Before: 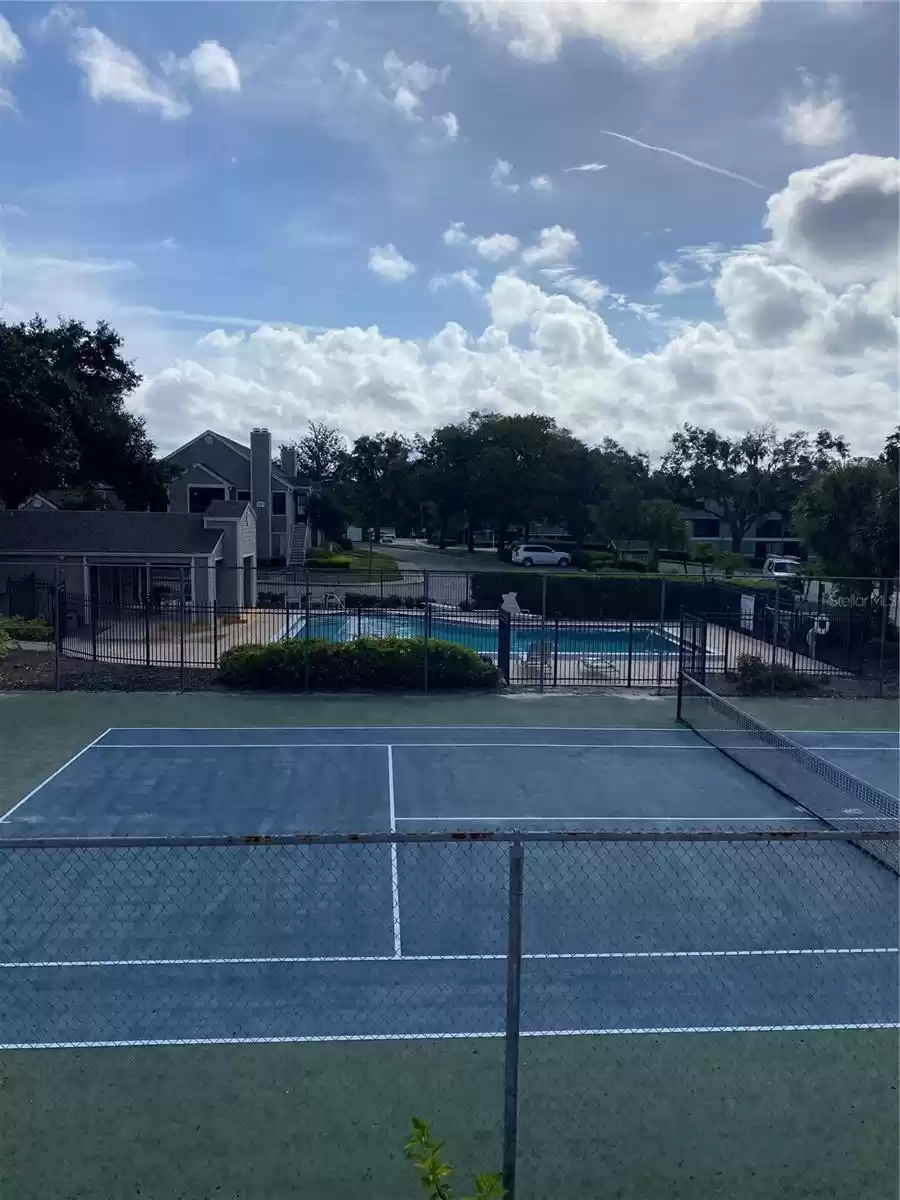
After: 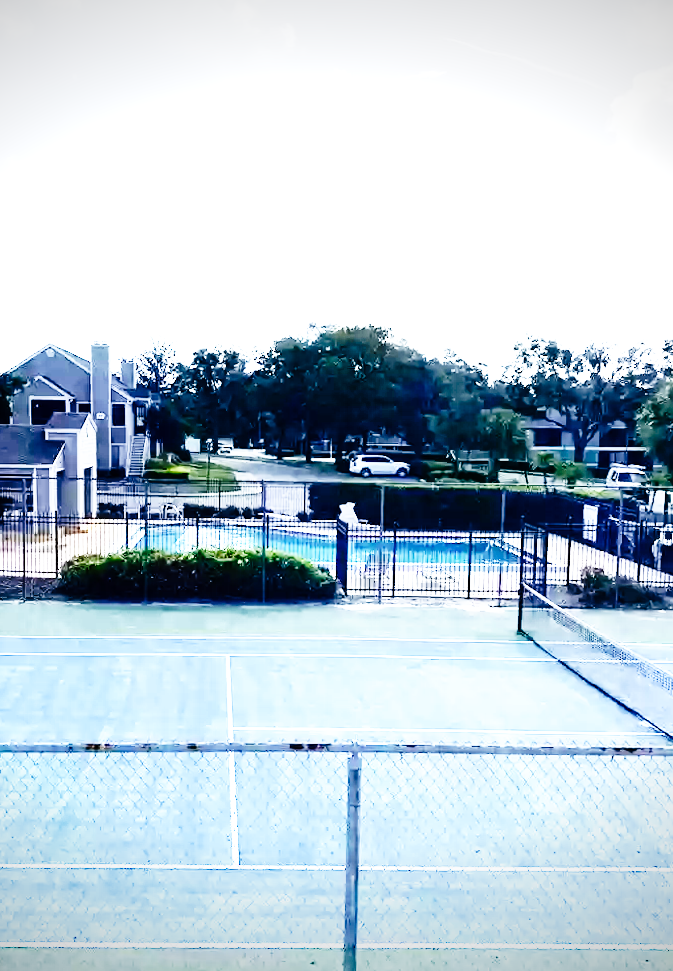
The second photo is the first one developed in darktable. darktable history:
base curve: curves: ch0 [(0, 0) (0.007, 0.004) (0.027, 0.03) (0.046, 0.07) (0.207, 0.54) (0.442, 0.872) (0.673, 0.972) (1, 1)], preserve colors none
crop: left 16.768%, top 8.653%, right 8.362%, bottom 12.485%
rotate and perspective: lens shift (horizontal) -0.055, automatic cropping off
vignetting: fall-off start 97.23%, saturation -0.024, center (-0.033, -0.042), width/height ratio 1.179, unbound false
tone curve: curves: ch0 [(0, 0) (0.003, 0.001) (0.011, 0.004) (0.025, 0.013) (0.044, 0.022) (0.069, 0.035) (0.1, 0.053) (0.136, 0.088) (0.177, 0.149) (0.224, 0.213) (0.277, 0.293) (0.335, 0.381) (0.399, 0.463) (0.468, 0.546) (0.543, 0.616) (0.623, 0.693) (0.709, 0.766) (0.801, 0.843) (0.898, 0.921) (1, 1)], preserve colors none
exposure: black level correction 0, exposure 1.625 EV, compensate exposure bias true, compensate highlight preservation false
tone equalizer: -8 EV -0.75 EV, -7 EV -0.7 EV, -6 EV -0.6 EV, -5 EV -0.4 EV, -3 EV 0.4 EV, -2 EV 0.6 EV, -1 EV 0.7 EV, +0 EV 0.75 EV, edges refinement/feathering 500, mask exposure compensation -1.57 EV, preserve details no
